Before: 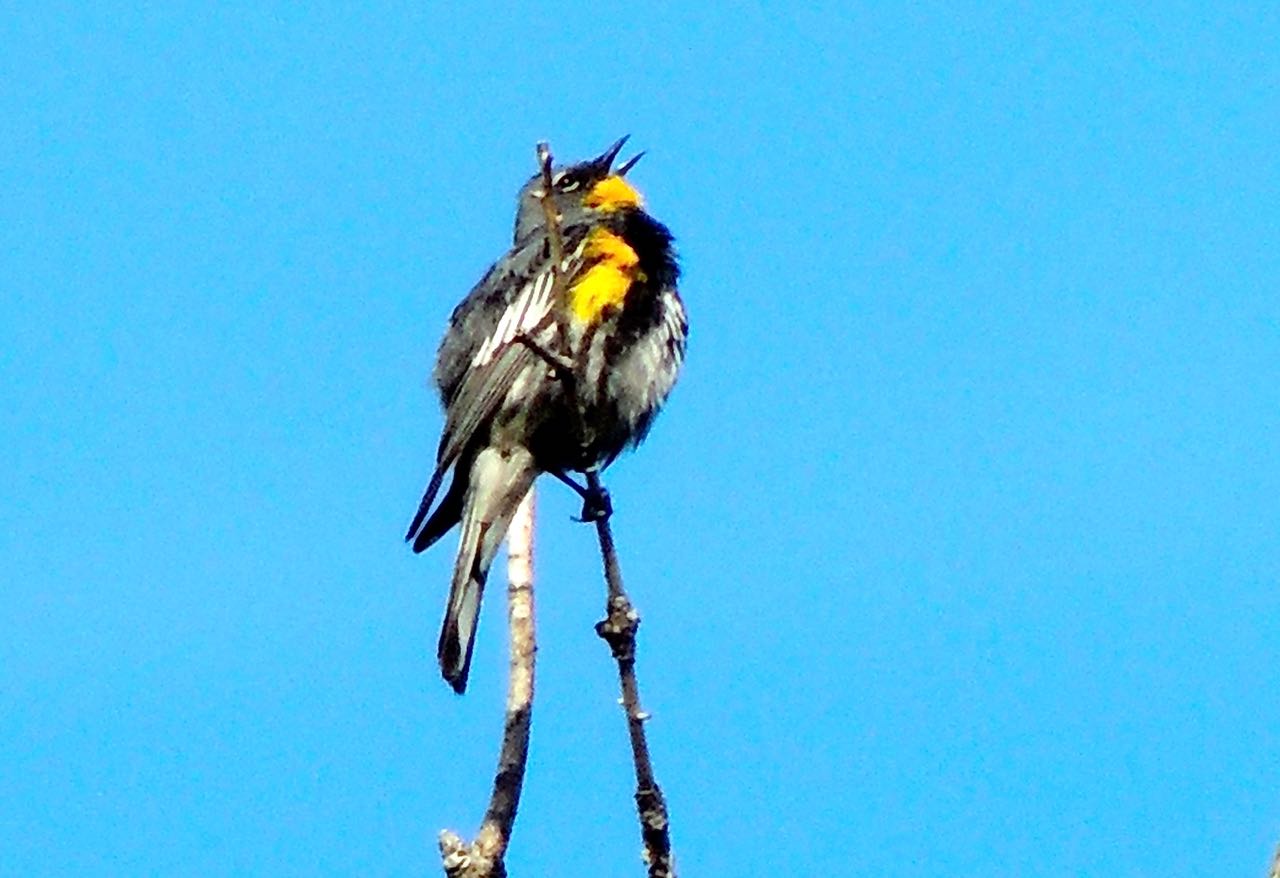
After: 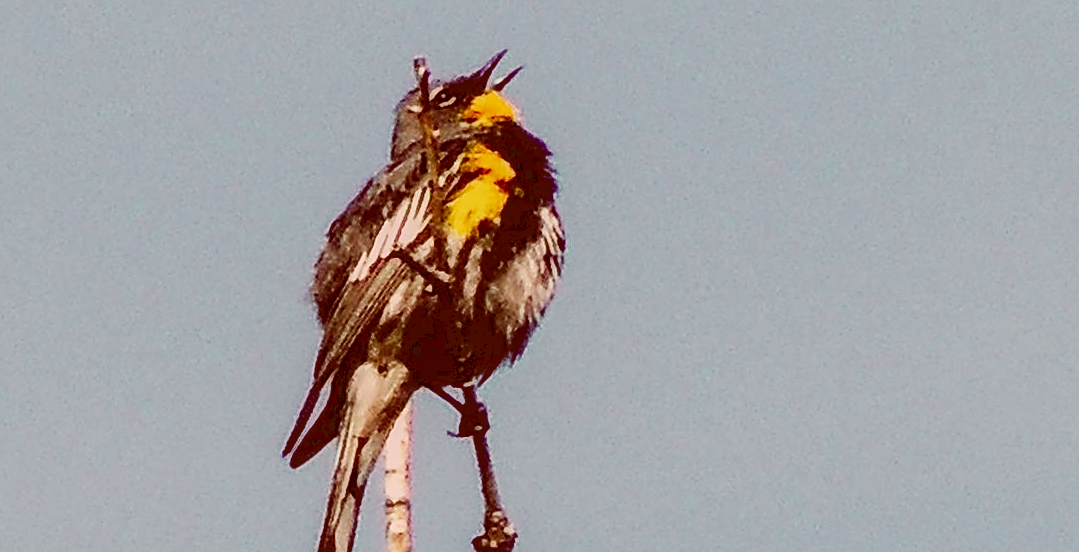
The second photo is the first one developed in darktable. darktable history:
sharpen: on, module defaults
crop and rotate: left 9.648%, top 9.756%, right 5.995%, bottom 27.345%
local contrast: detail 130%
color correction: highlights a* 9.32, highlights b* 8.6, shadows a* 39.28, shadows b* 39.65, saturation 0.803
exposure: exposure -0.454 EV
color balance rgb: perceptual saturation grading › global saturation 0.94%
tone curve: curves: ch0 [(0, 0) (0.003, 0.15) (0.011, 0.151) (0.025, 0.15) (0.044, 0.15) (0.069, 0.151) (0.1, 0.153) (0.136, 0.16) (0.177, 0.183) (0.224, 0.21) (0.277, 0.253) (0.335, 0.309) (0.399, 0.389) (0.468, 0.479) (0.543, 0.58) (0.623, 0.677) (0.709, 0.747) (0.801, 0.808) (0.898, 0.87) (1, 1)], preserve colors none
